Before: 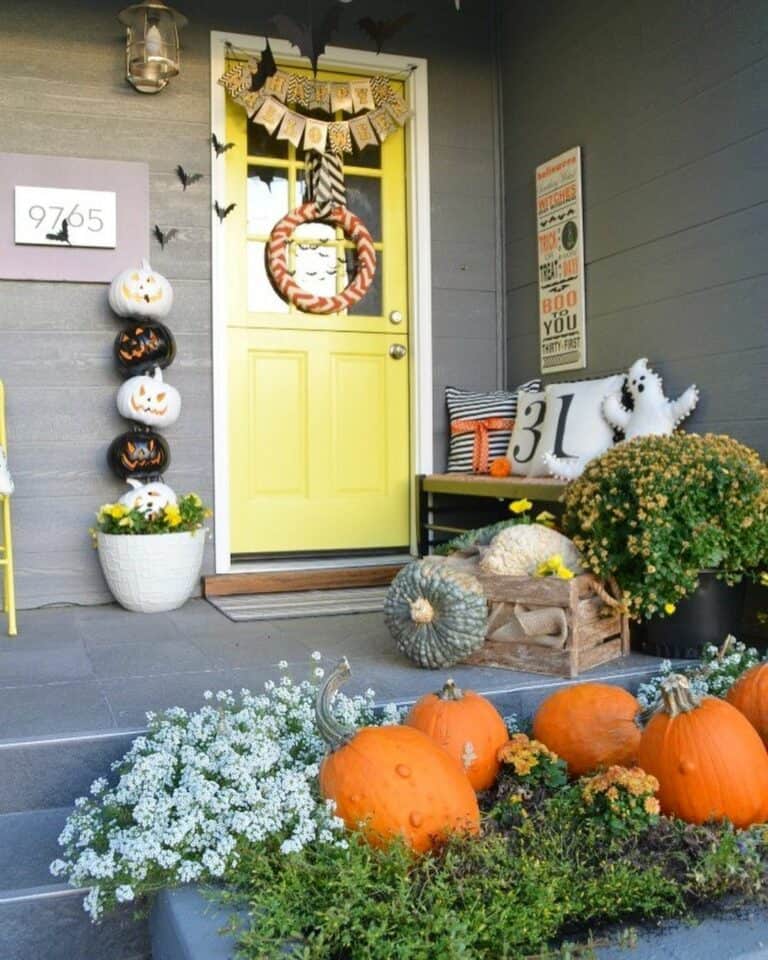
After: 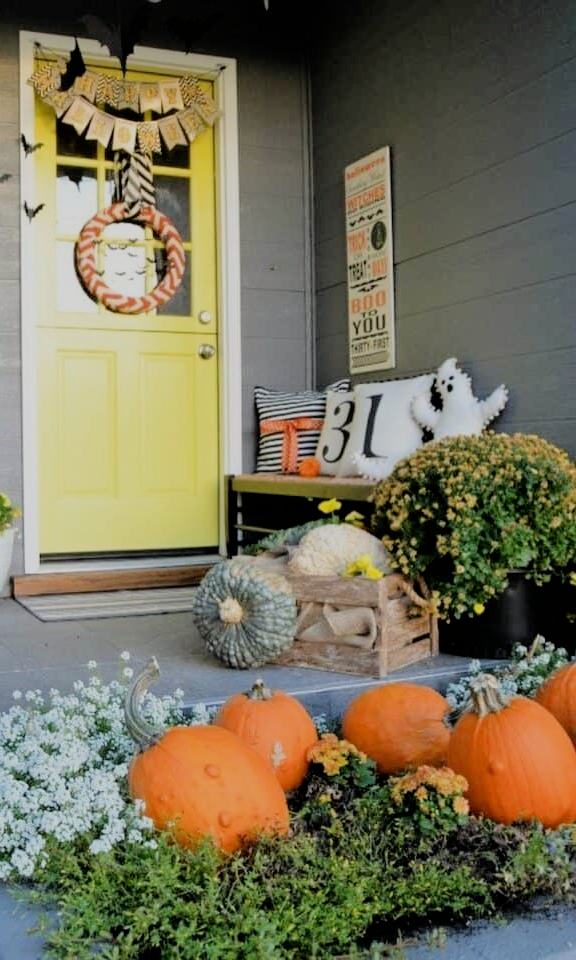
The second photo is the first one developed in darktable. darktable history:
crop and rotate: left 24.964%
filmic rgb: black relative exposure -4.7 EV, white relative exposure 4.79 EV, hardness 2.34, latitude 37.04%, contrast 1.047, highlights saturation mix 1.57%, shadows ↔ highlights balance 1.26%
